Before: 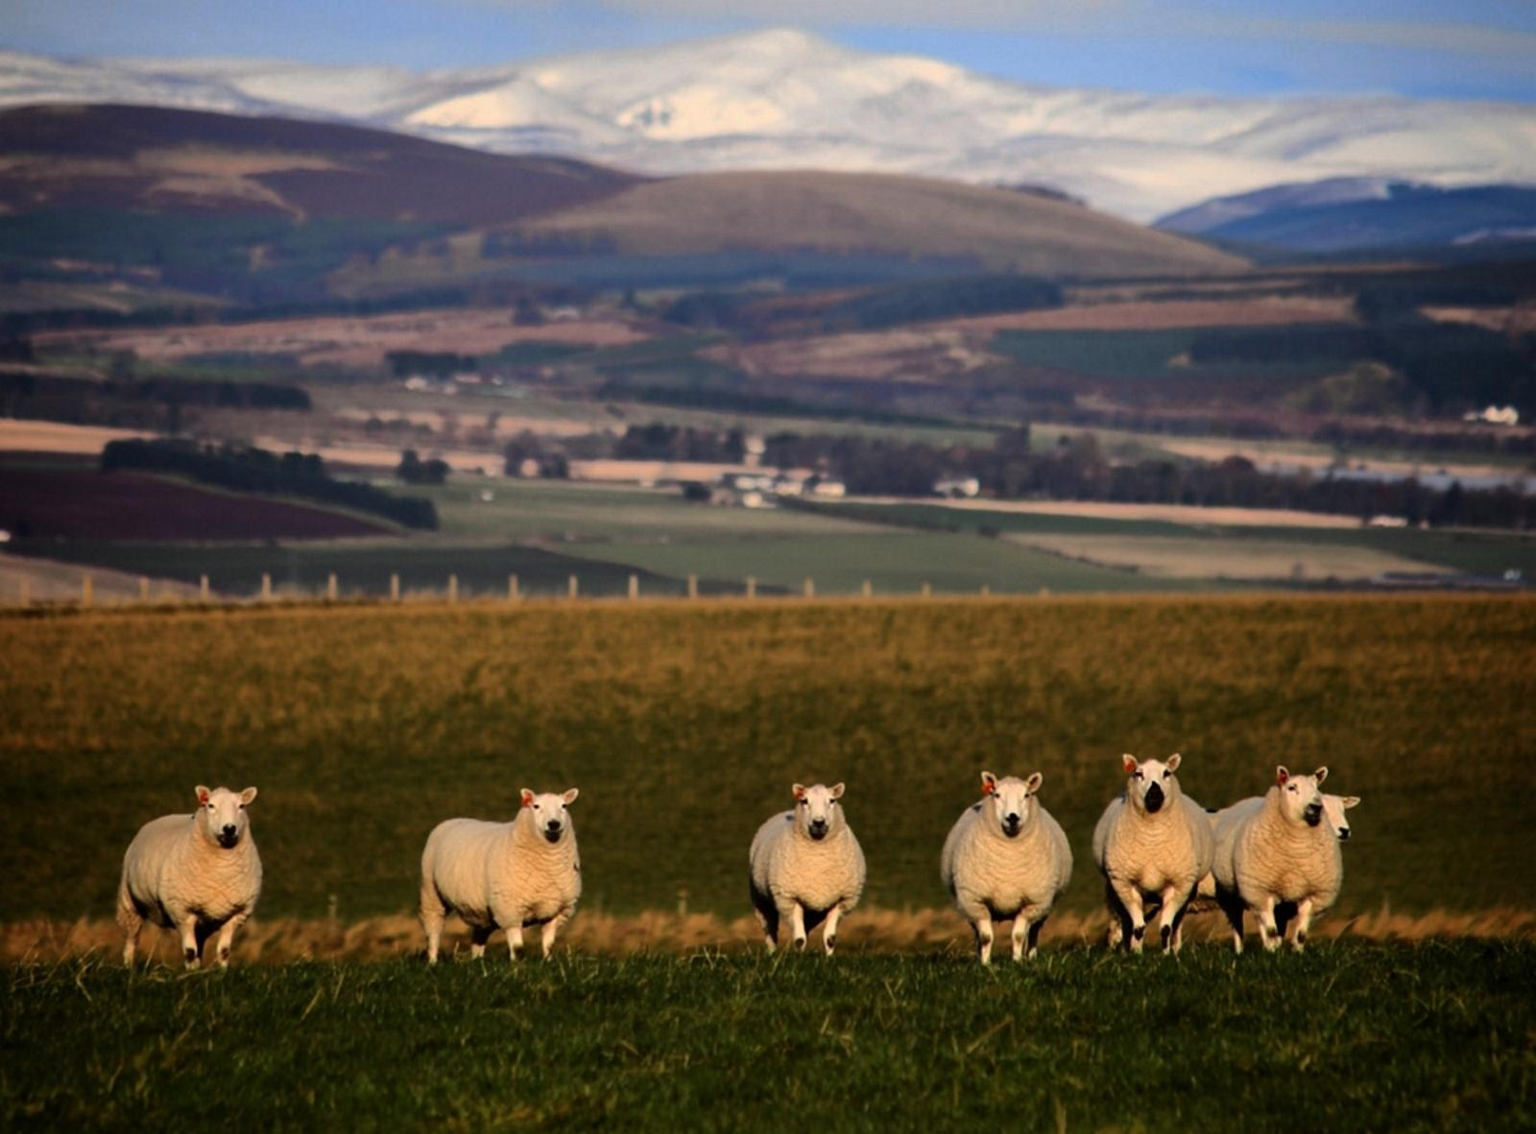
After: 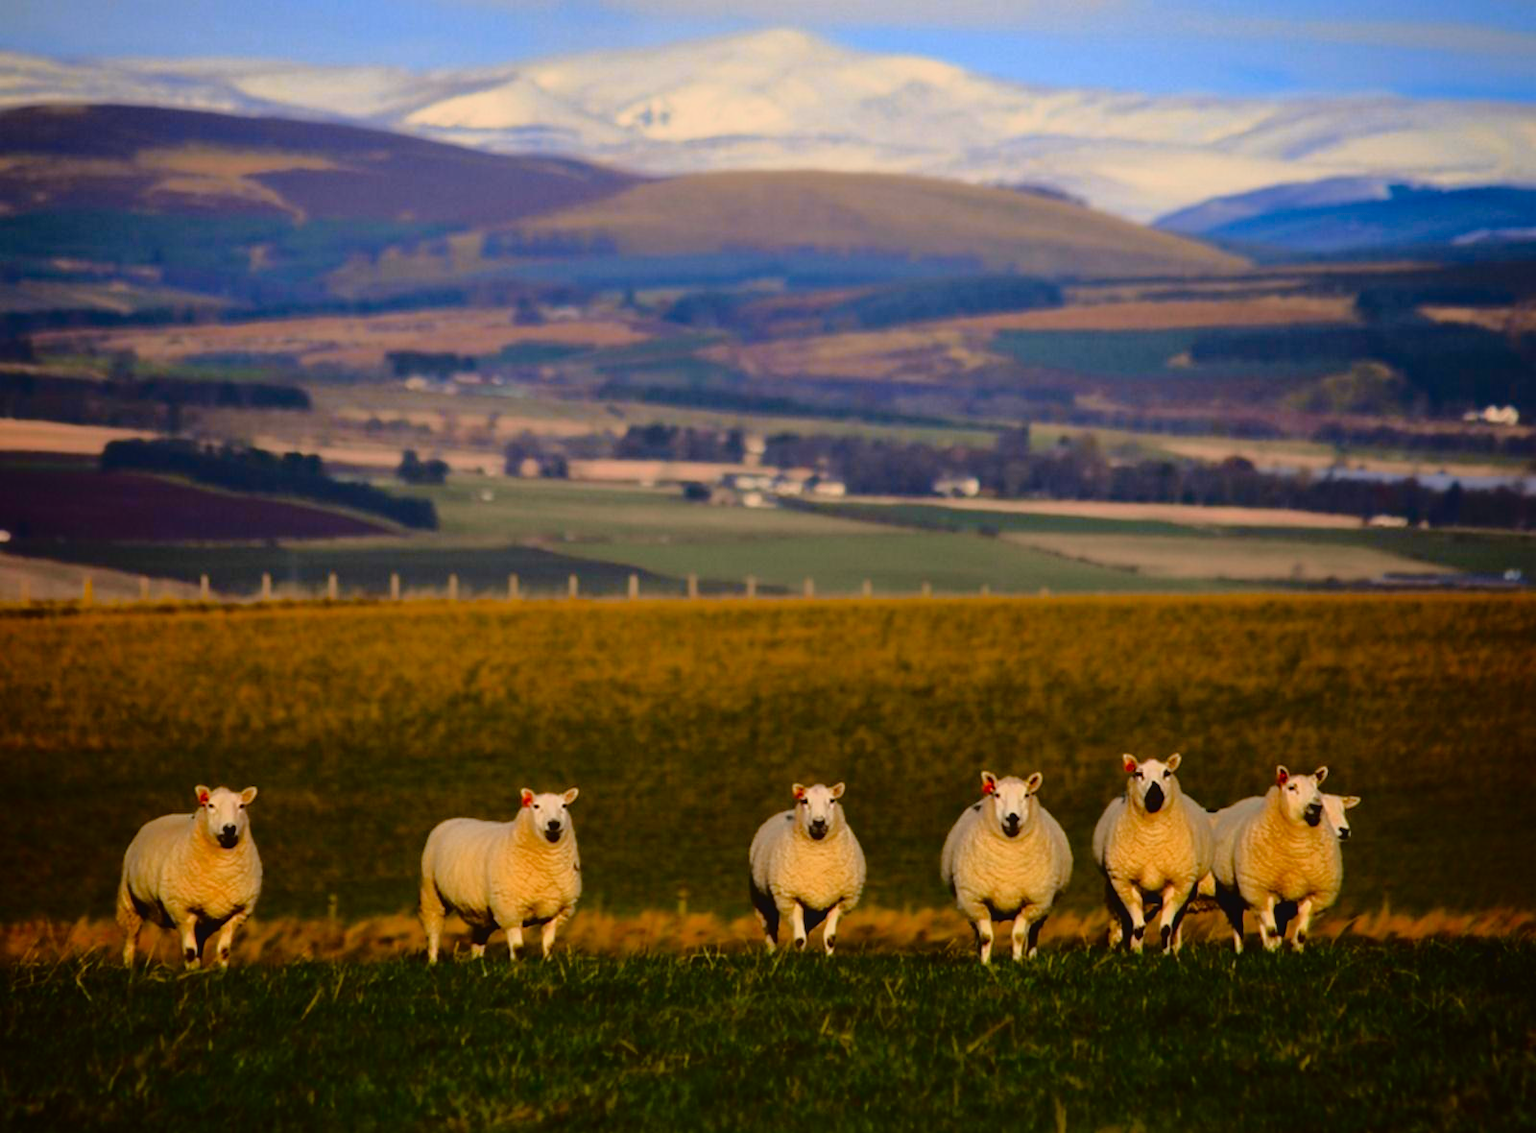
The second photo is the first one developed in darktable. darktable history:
color balance rgb: perceptual saturation grading › global saturation 20%, perceptual saturation grading › highlights -25%, perceptual saturation grading › shadows 25%
tone curve: curves: ch0 [(0.024, 0) (0.075, 0.034) (0.145, 0.098) (0.257, 0.259) (0.408, 0.45) (0.611, 0.64) (0.81, 0.857) (1, 1)]; ch1 [(0, 0) (0.287, 0.198) (0.501, 0.506) (0.56, 0.57) (0.712, 0.777) (0.976, 0.992)]; ch2 [(0, 0) (0.5, 0.5) (0.523, 0.552) (0.59, 0.603) (0.681, 0.754) (1, 1)], color space Lab, independent channels, preserve colors none
local contrast: highlights 68%, shadows 68%, detail 82%, midtone range 0.325
tone equalizer: -7 EV 0.13 EV, smoothing diameter 25%, edges refinement/feathering 10, preserve details guided filter
